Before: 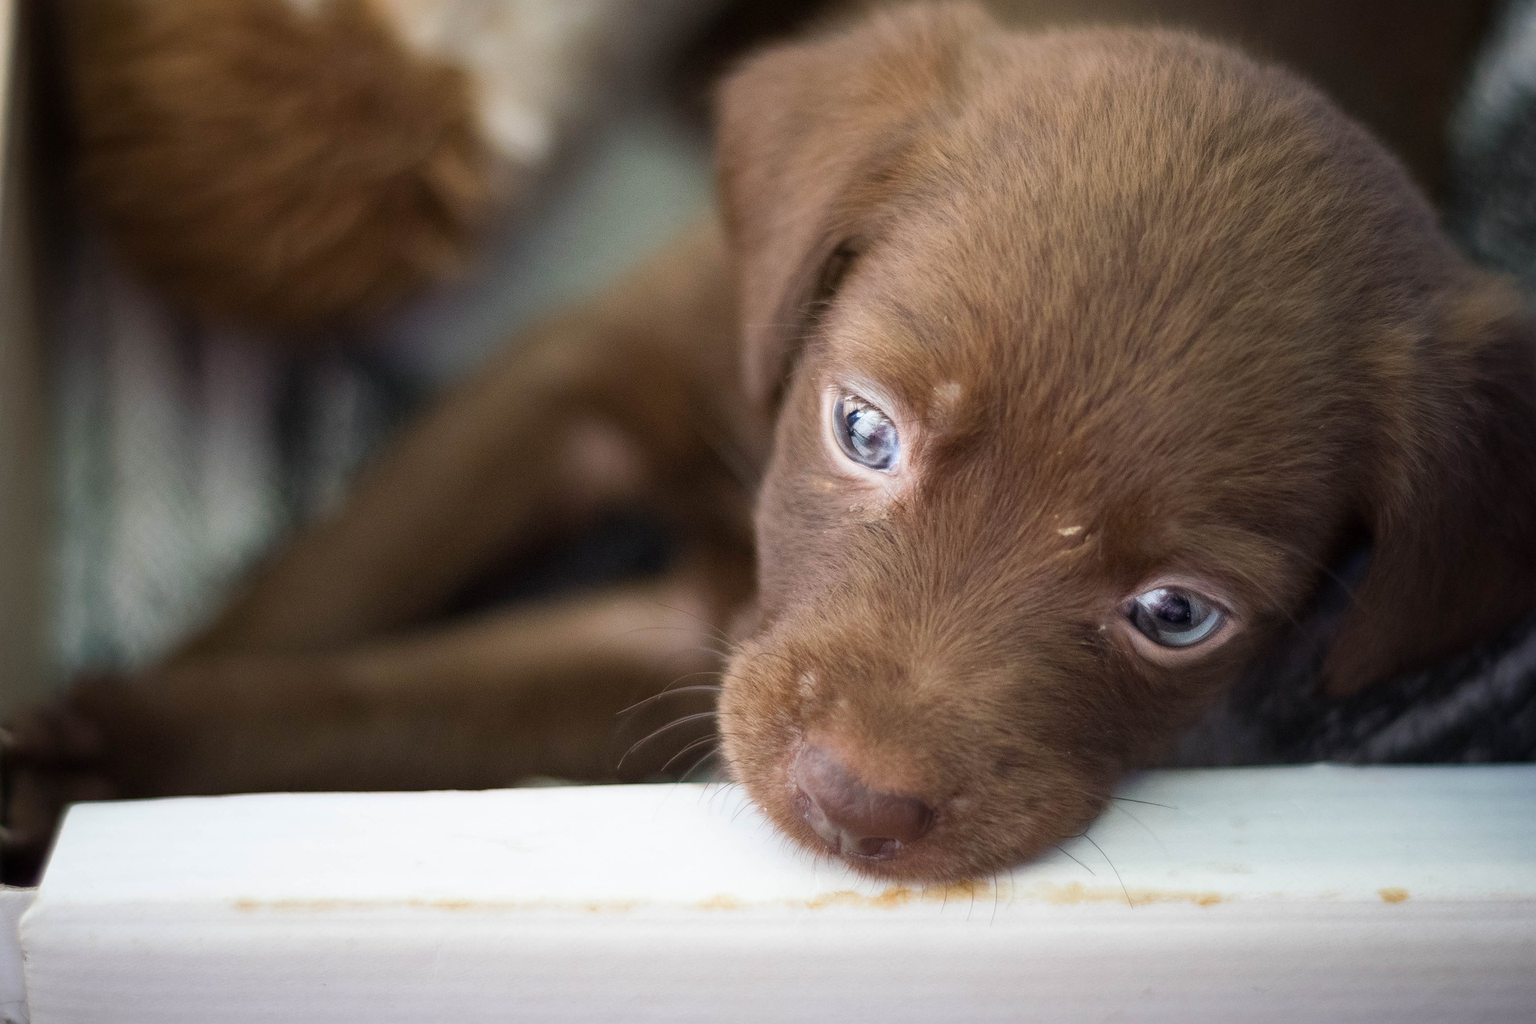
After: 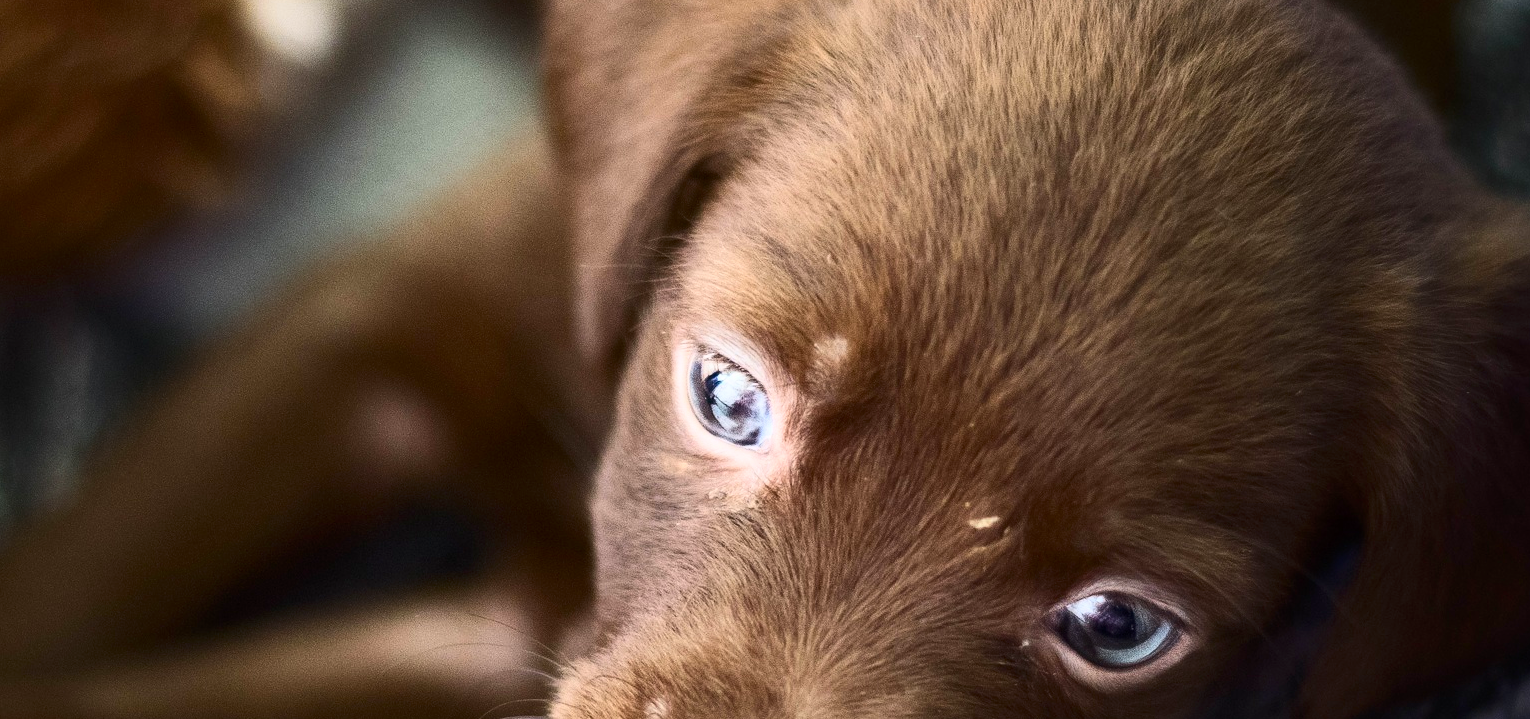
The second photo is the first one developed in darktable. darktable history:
contrast brightness saturation: contrast 0.4, brightness 0.107, saturation 0.208
crop: left 18.394%, top 11.081%, right 1.911%, bottom 32.735%
